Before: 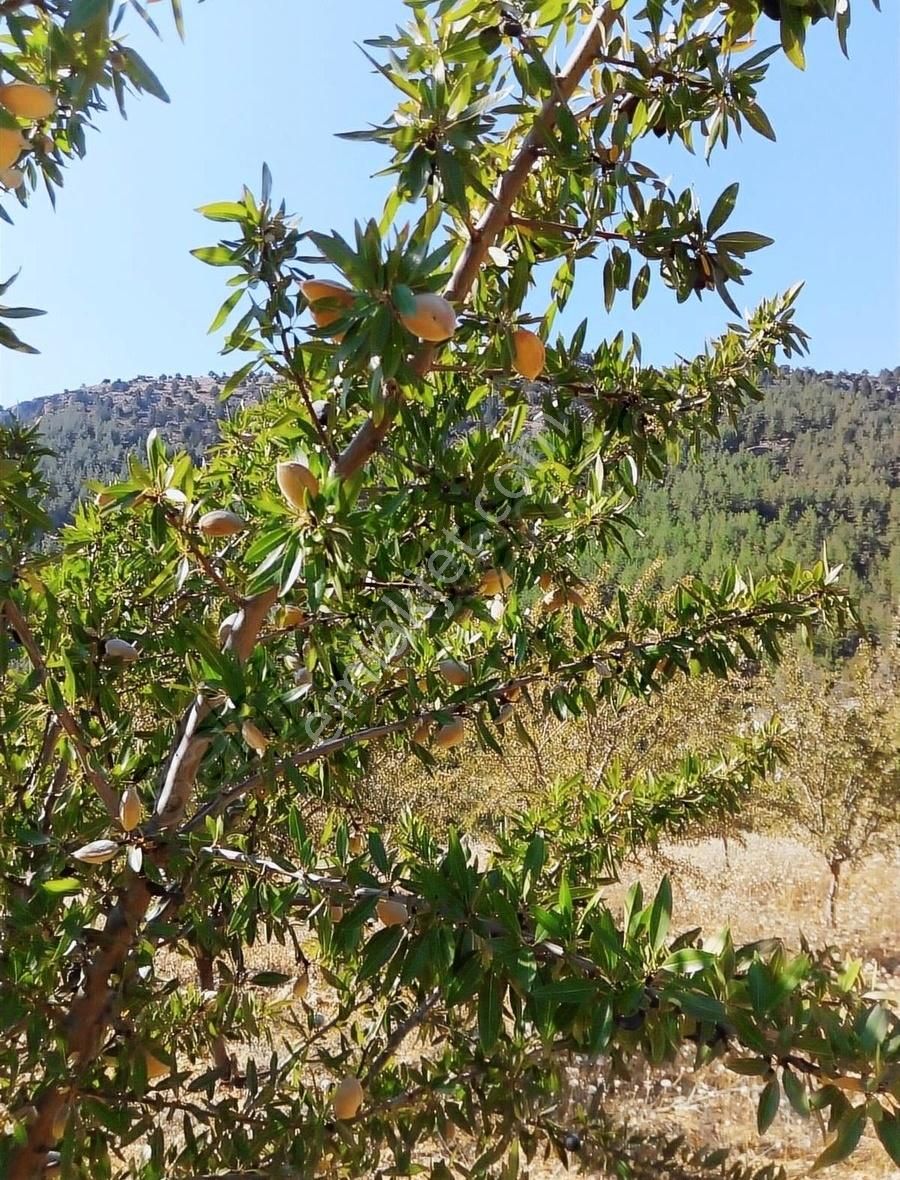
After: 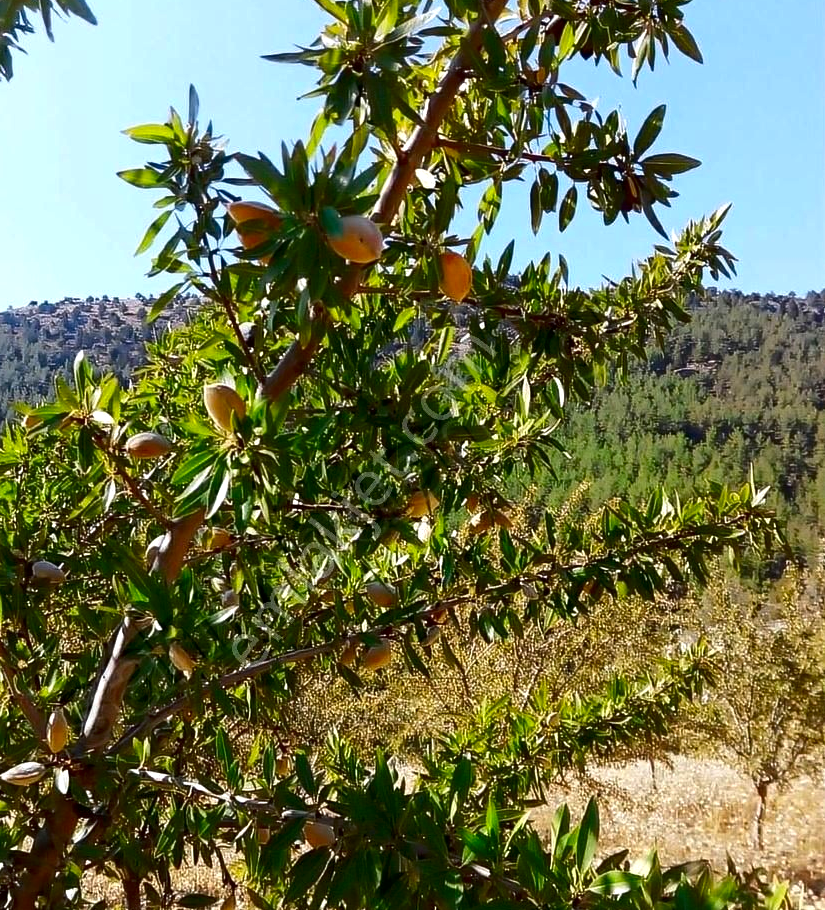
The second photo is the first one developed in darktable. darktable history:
exposure: black level correction 0.001, exposure 0.3 EV, compensate highlight preservation false
crop: left 8.155%, top 6.611%, bottom 15.385%
contrast brightness saturation: brightness -0.25, saturation 0.2
